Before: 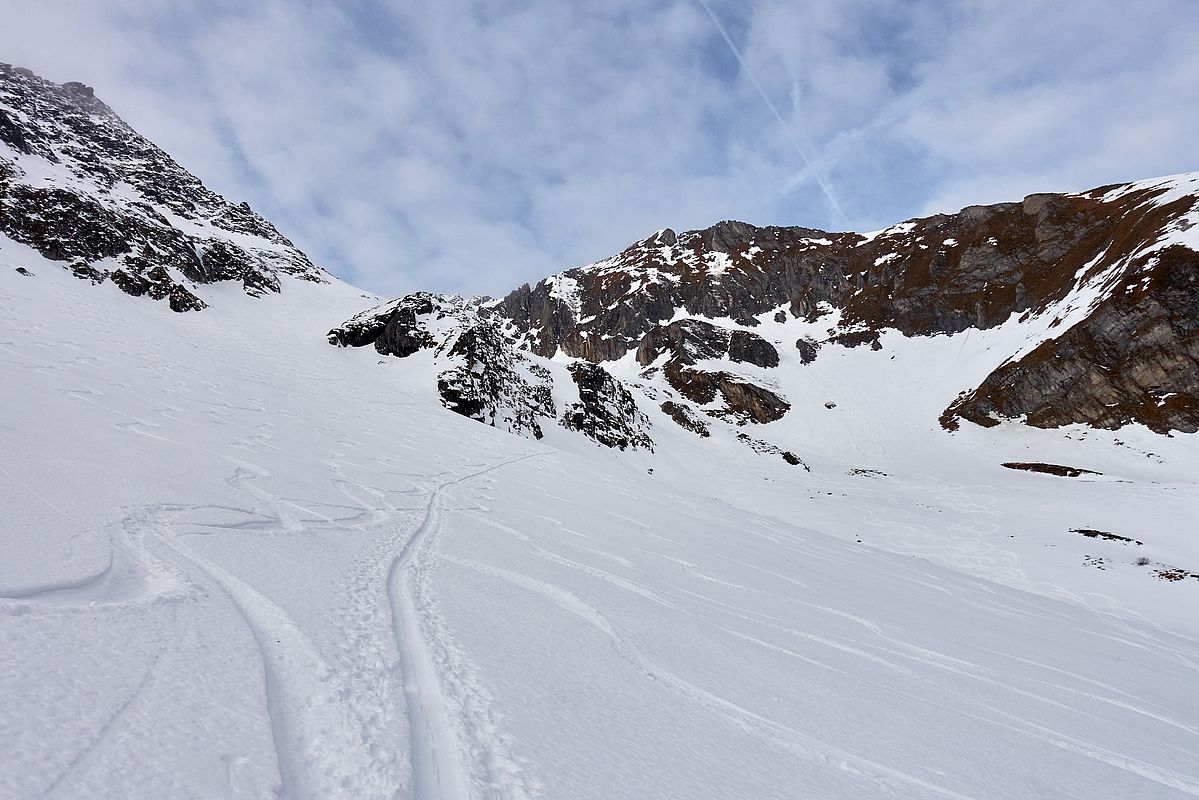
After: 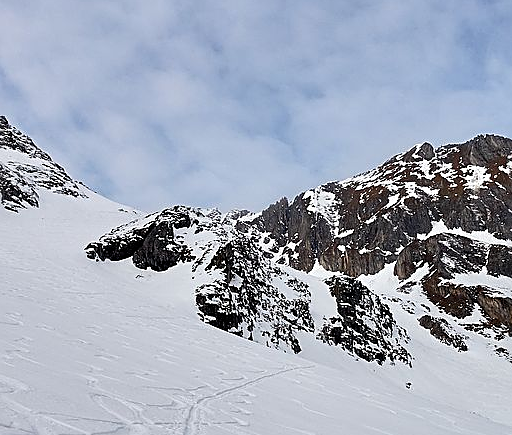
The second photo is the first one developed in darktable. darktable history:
sharpen: on, module defaults
crop: left 20.237%, top 10.857%, right 35.731%, bottom 34.645%
